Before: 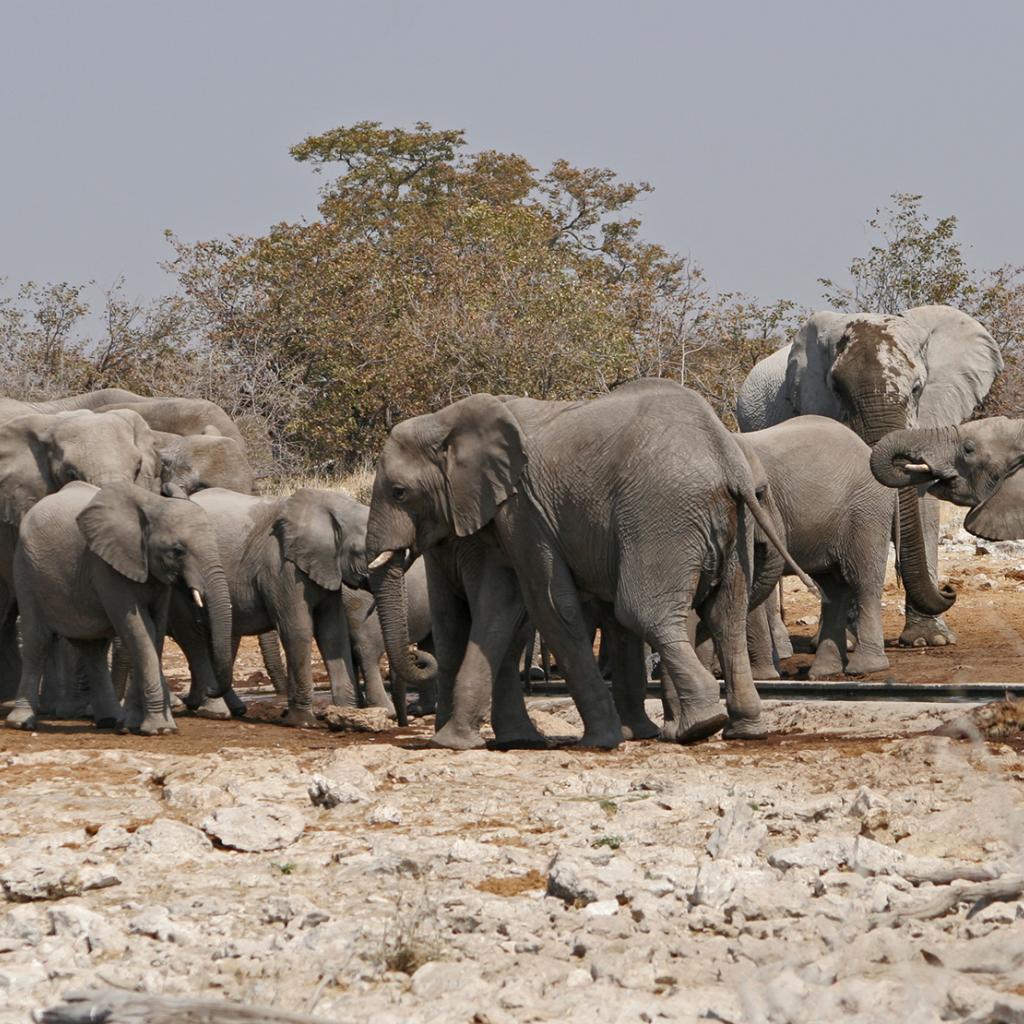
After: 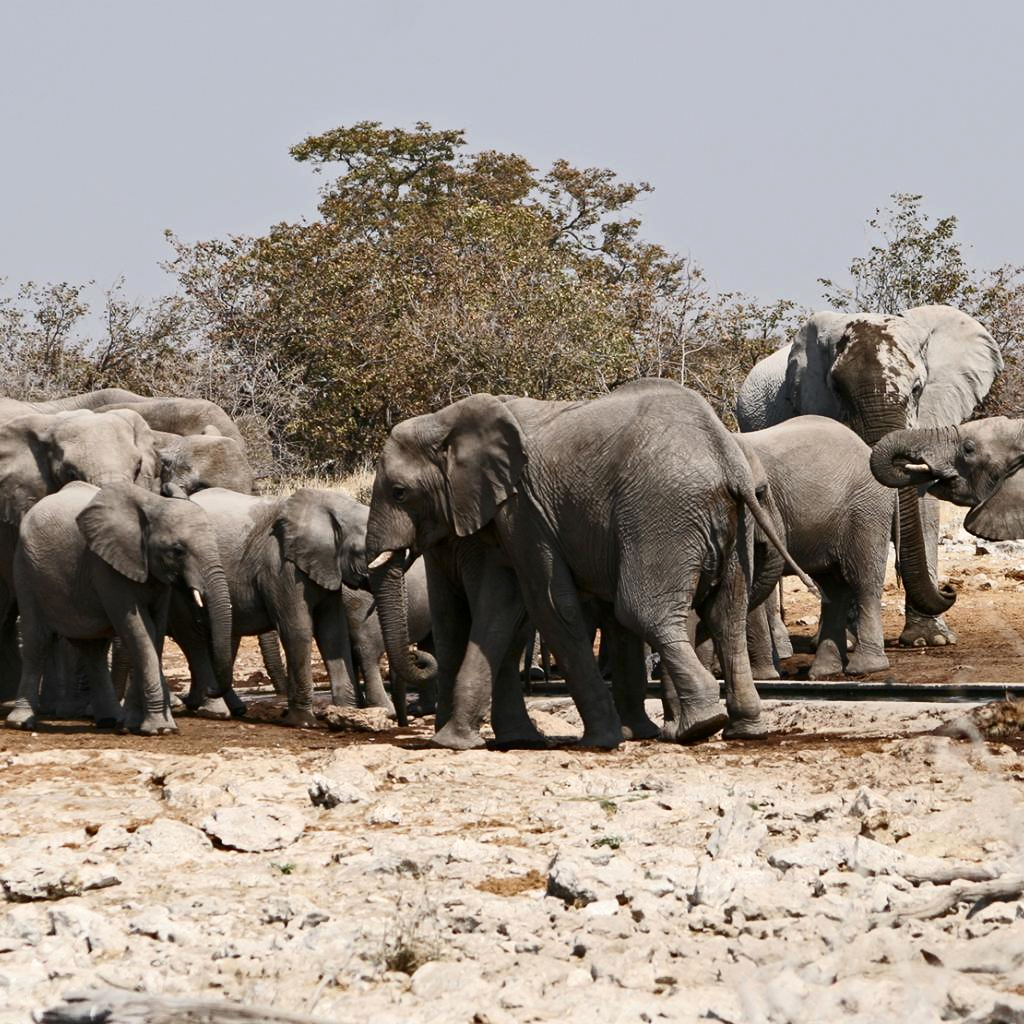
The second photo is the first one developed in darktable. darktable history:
contrast brightness saturation: contrast 0.277
